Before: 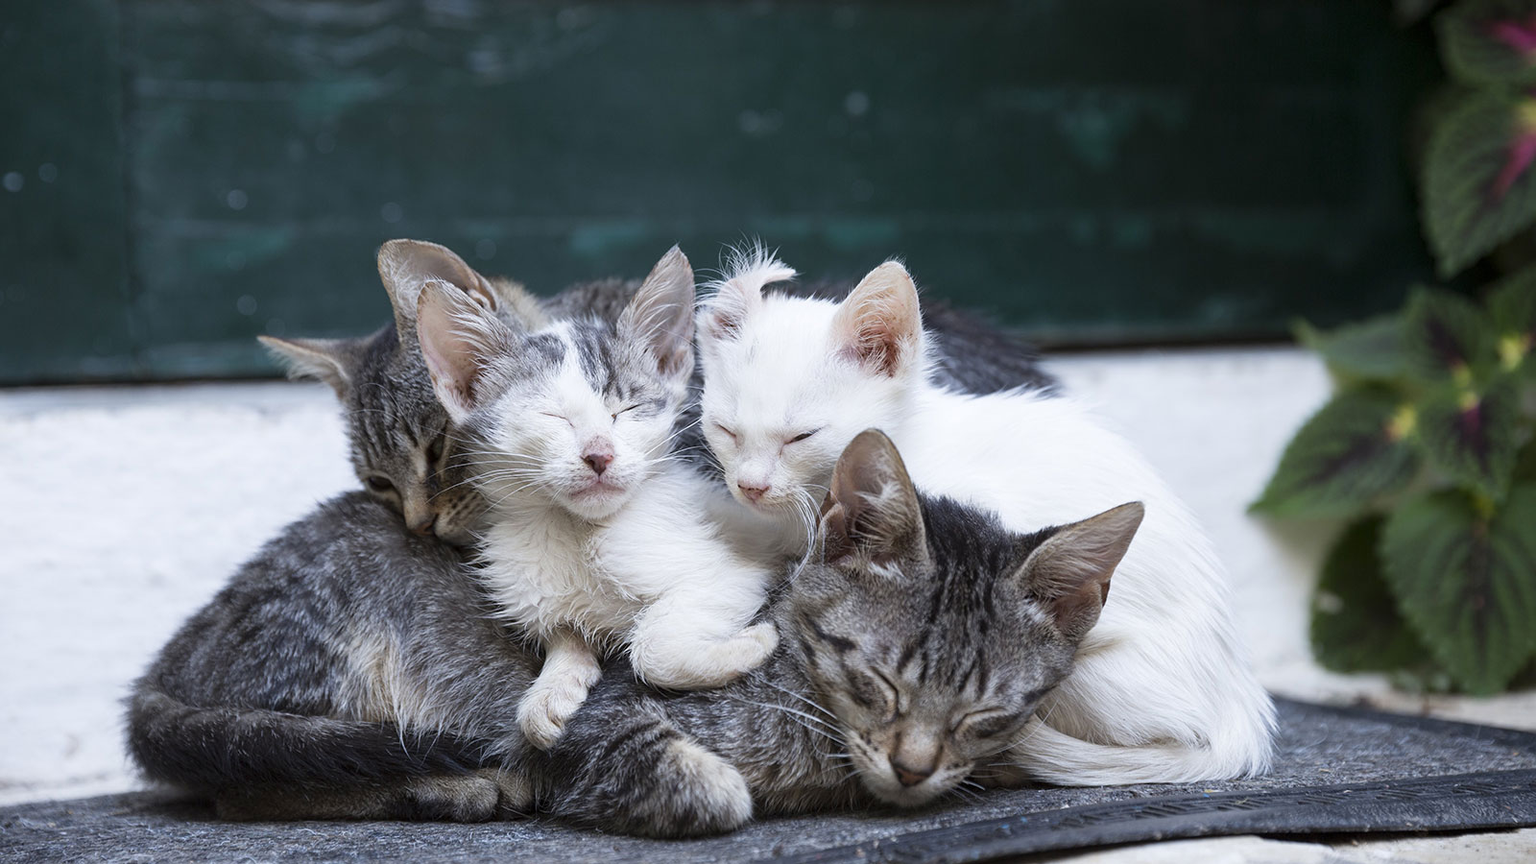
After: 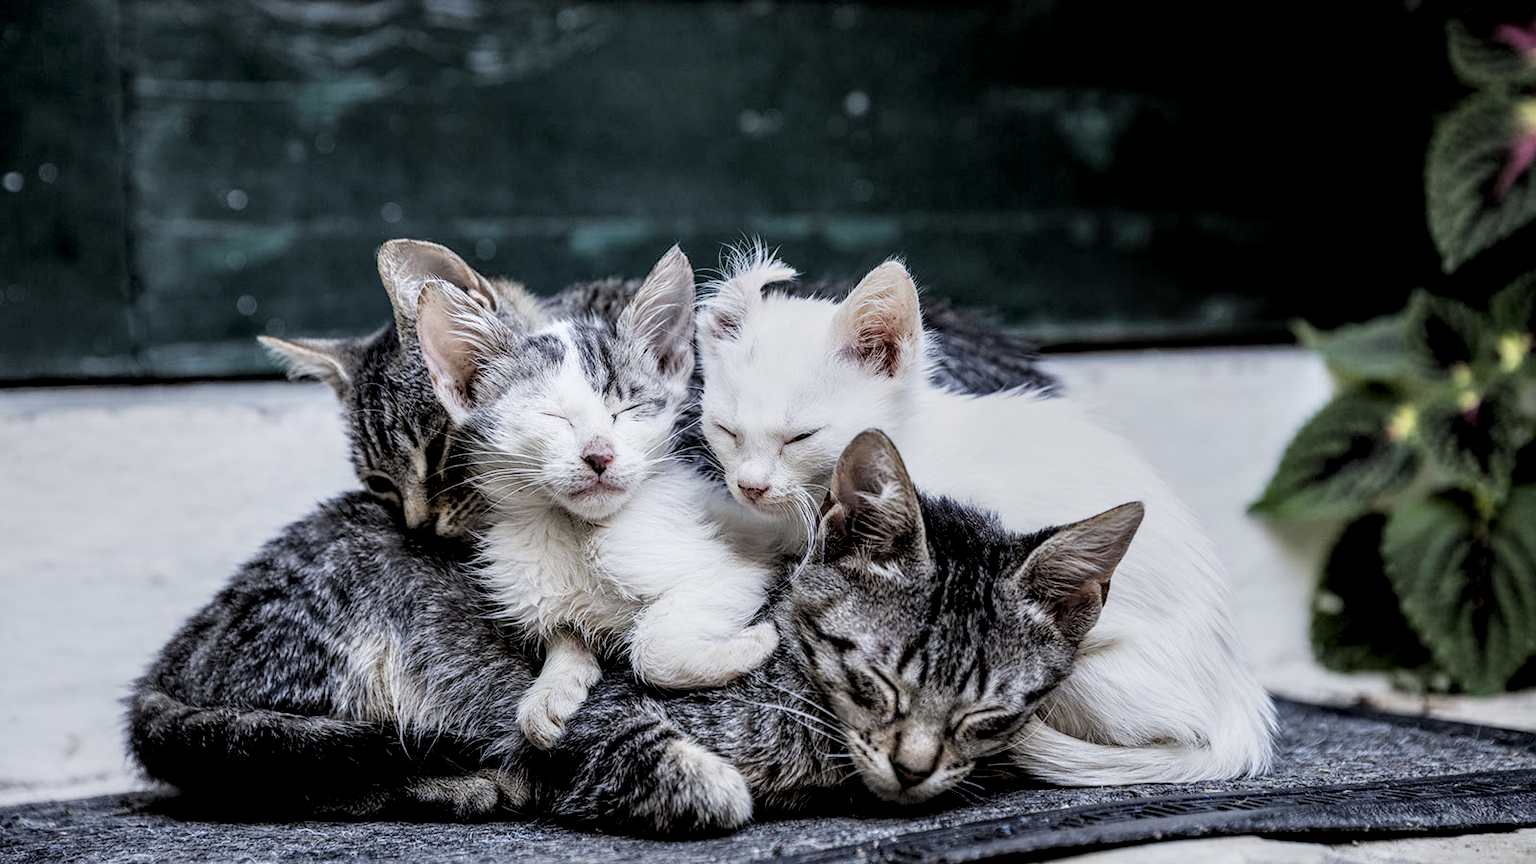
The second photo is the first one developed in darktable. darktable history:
local contrast: highlights 12%, shadows 38%, detail 183%, midtone range 0.471
filmic rgb: black relative exposure -5 EV, hardness 2.88, contrast 1.1
